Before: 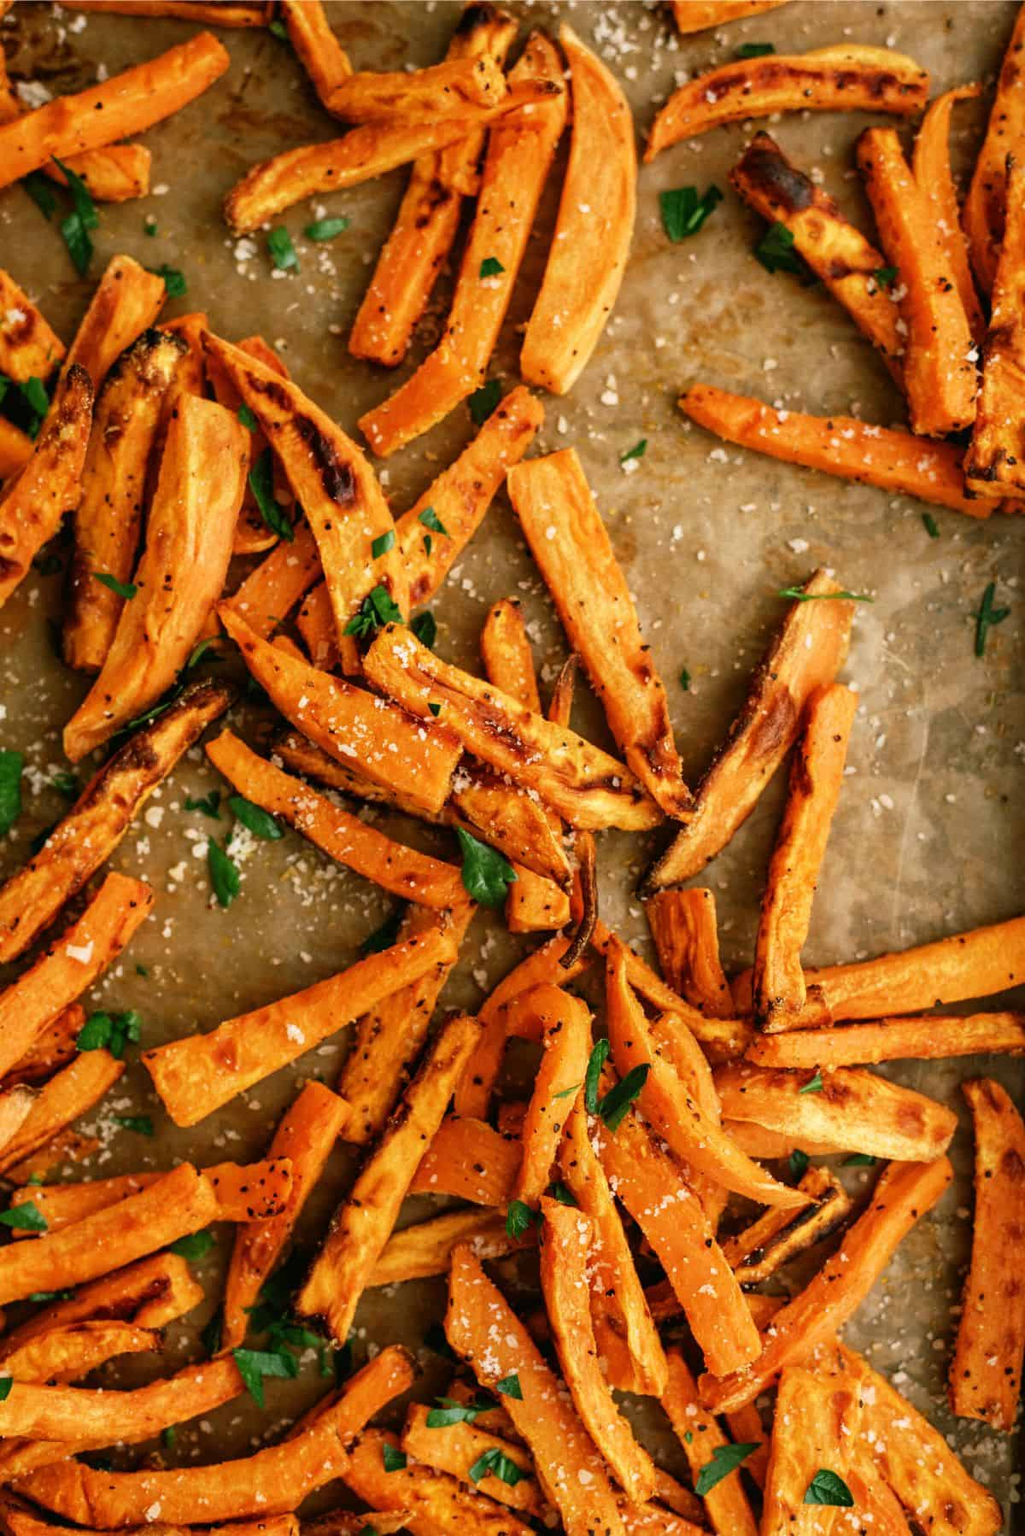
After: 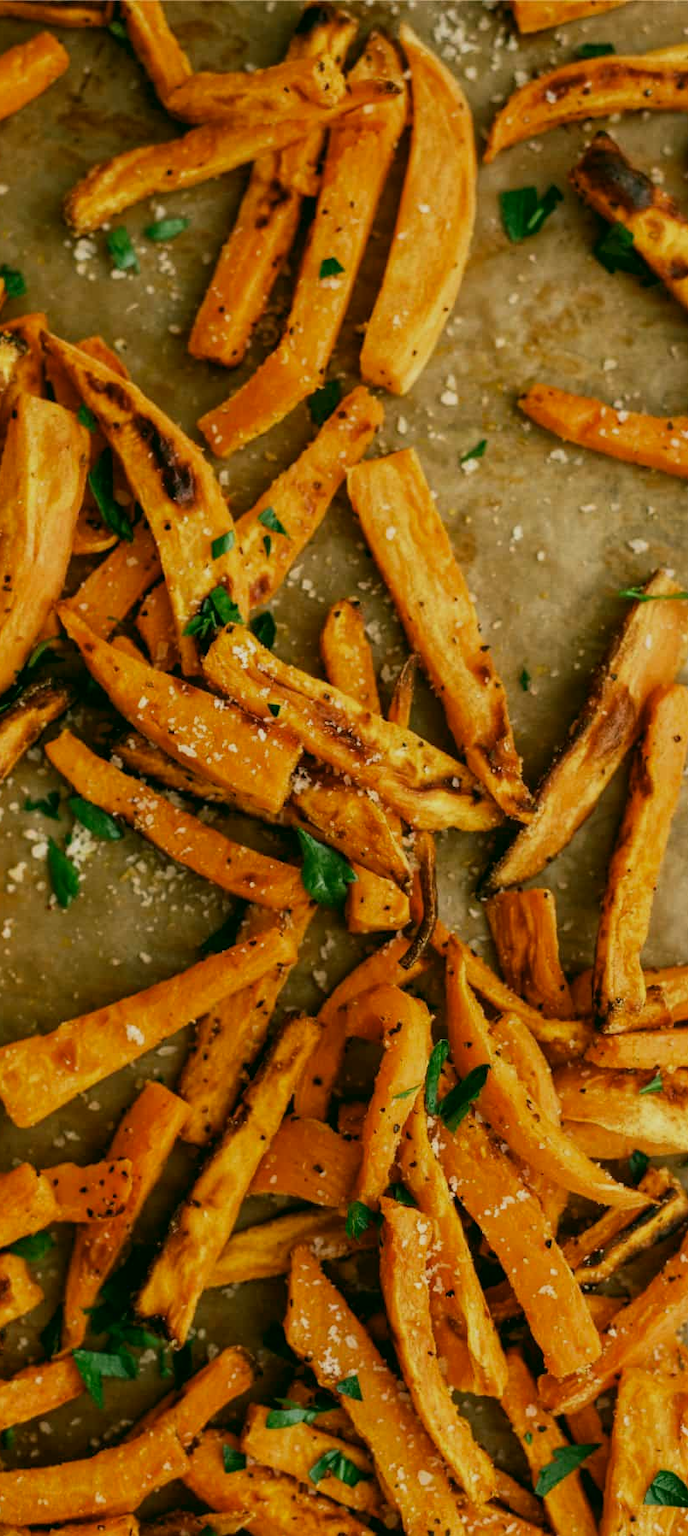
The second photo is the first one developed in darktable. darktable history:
crop and rotate: left 15.712%, right 17.073%
color correction: highlights a* -0.381, highlights b* 9.15, shadows a* -8.74, shadows b* 1.59
exposure: exposure -0.488 EV, compensate highlight preservation false
